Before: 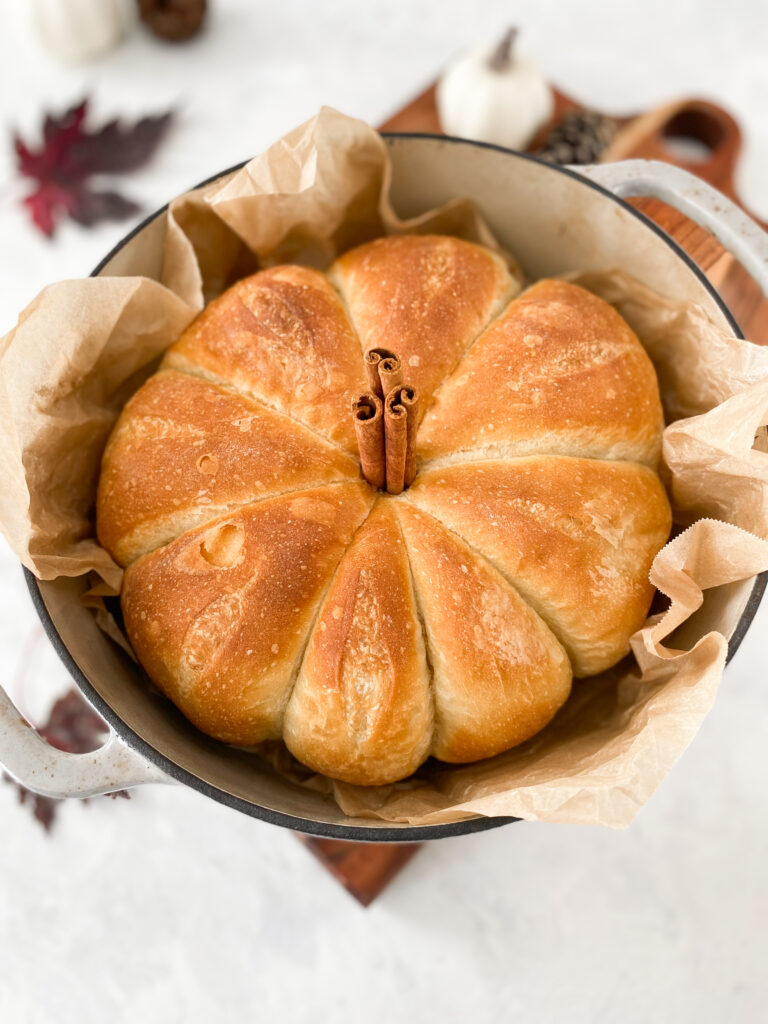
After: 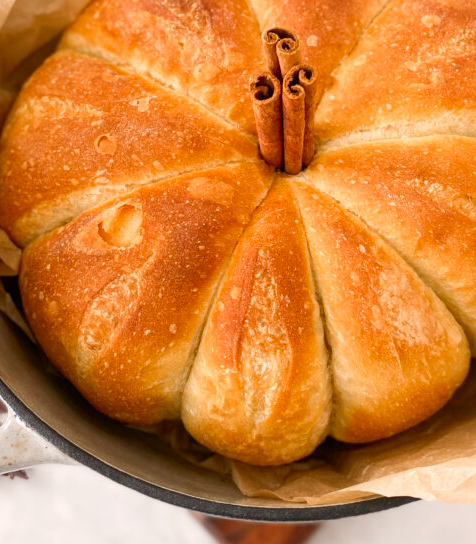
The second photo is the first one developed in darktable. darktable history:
white balance: emerald 1
crop: left 13.312%, top 31.28%, right 24.627%, bottom 15.582%
color correction: highlights a* 3.22, highlights b* 1.93, saturation 1.19
